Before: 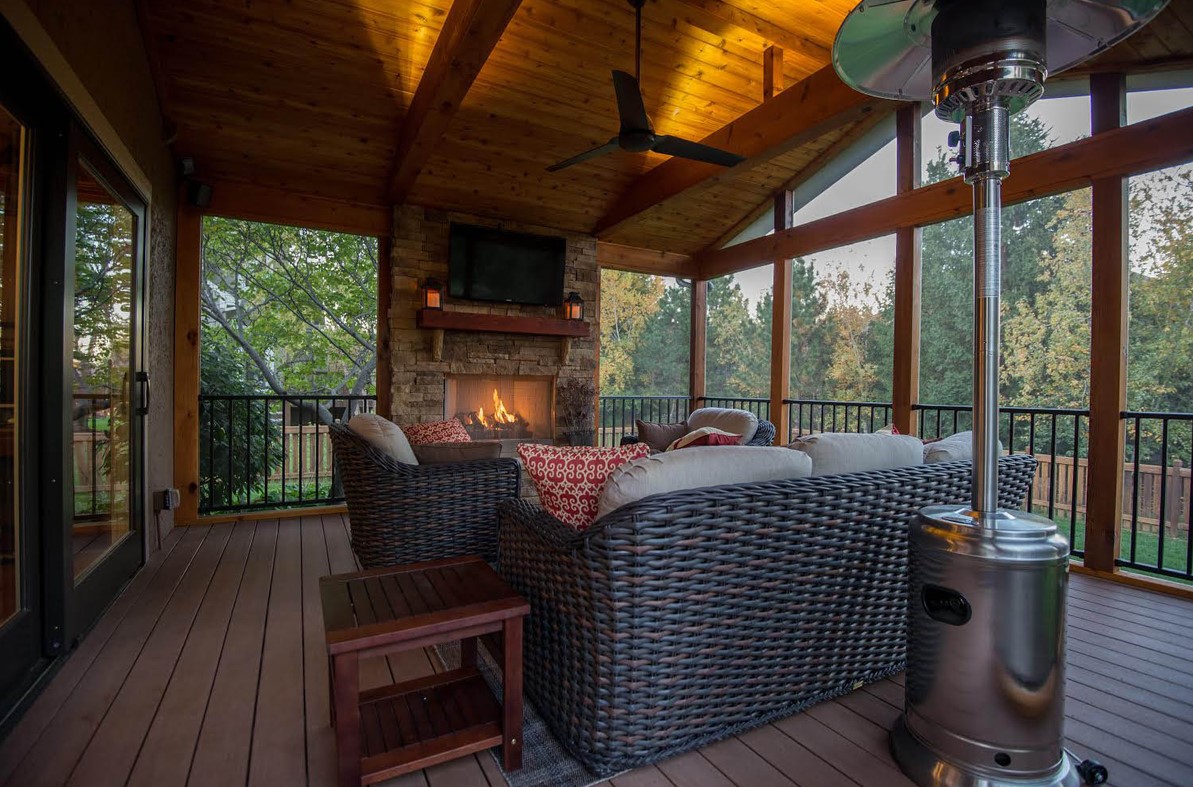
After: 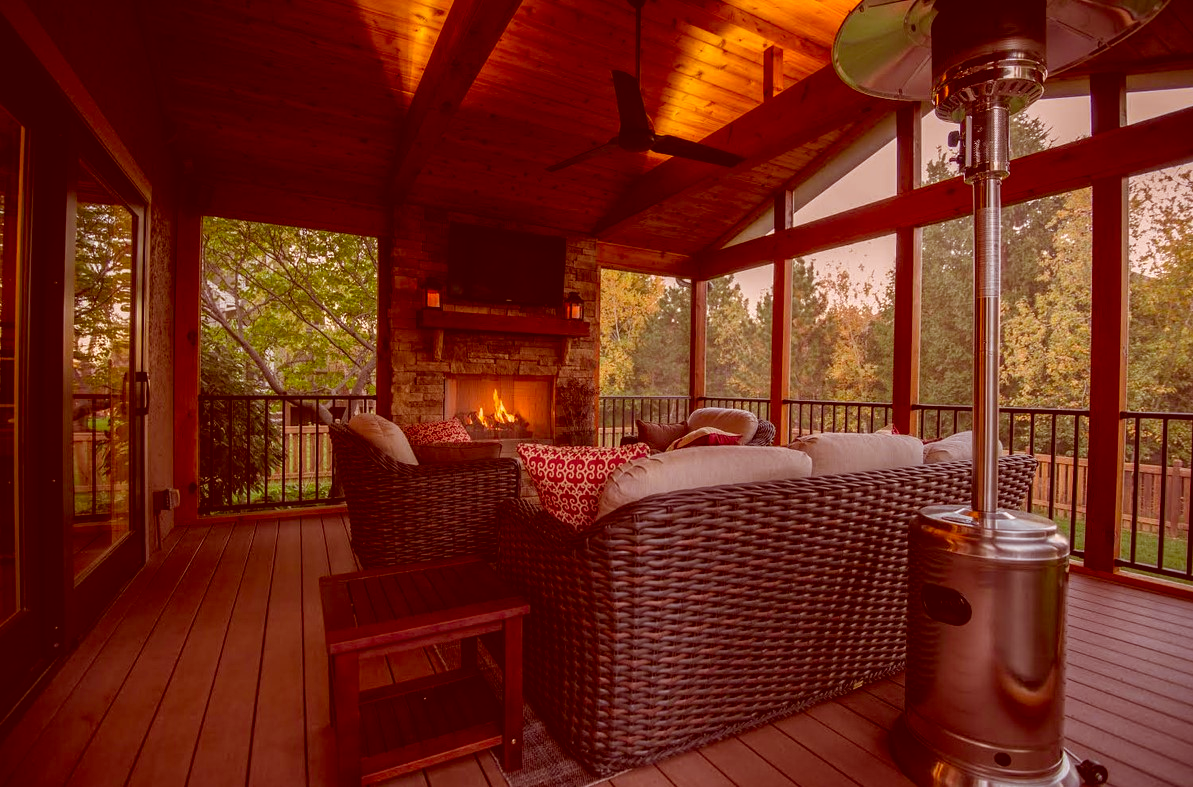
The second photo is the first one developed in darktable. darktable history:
color correction: highlights a* 9.03, highlights b* 8.71, shadows a* 40, shadows b* 40, saturation 0.8
color zones: curves: ch1 [(0.25, 0.61) (0.75, 0.248)]
color balance rgb: perceptual saturation grading › global saturation 20%, global vibrance 10%
